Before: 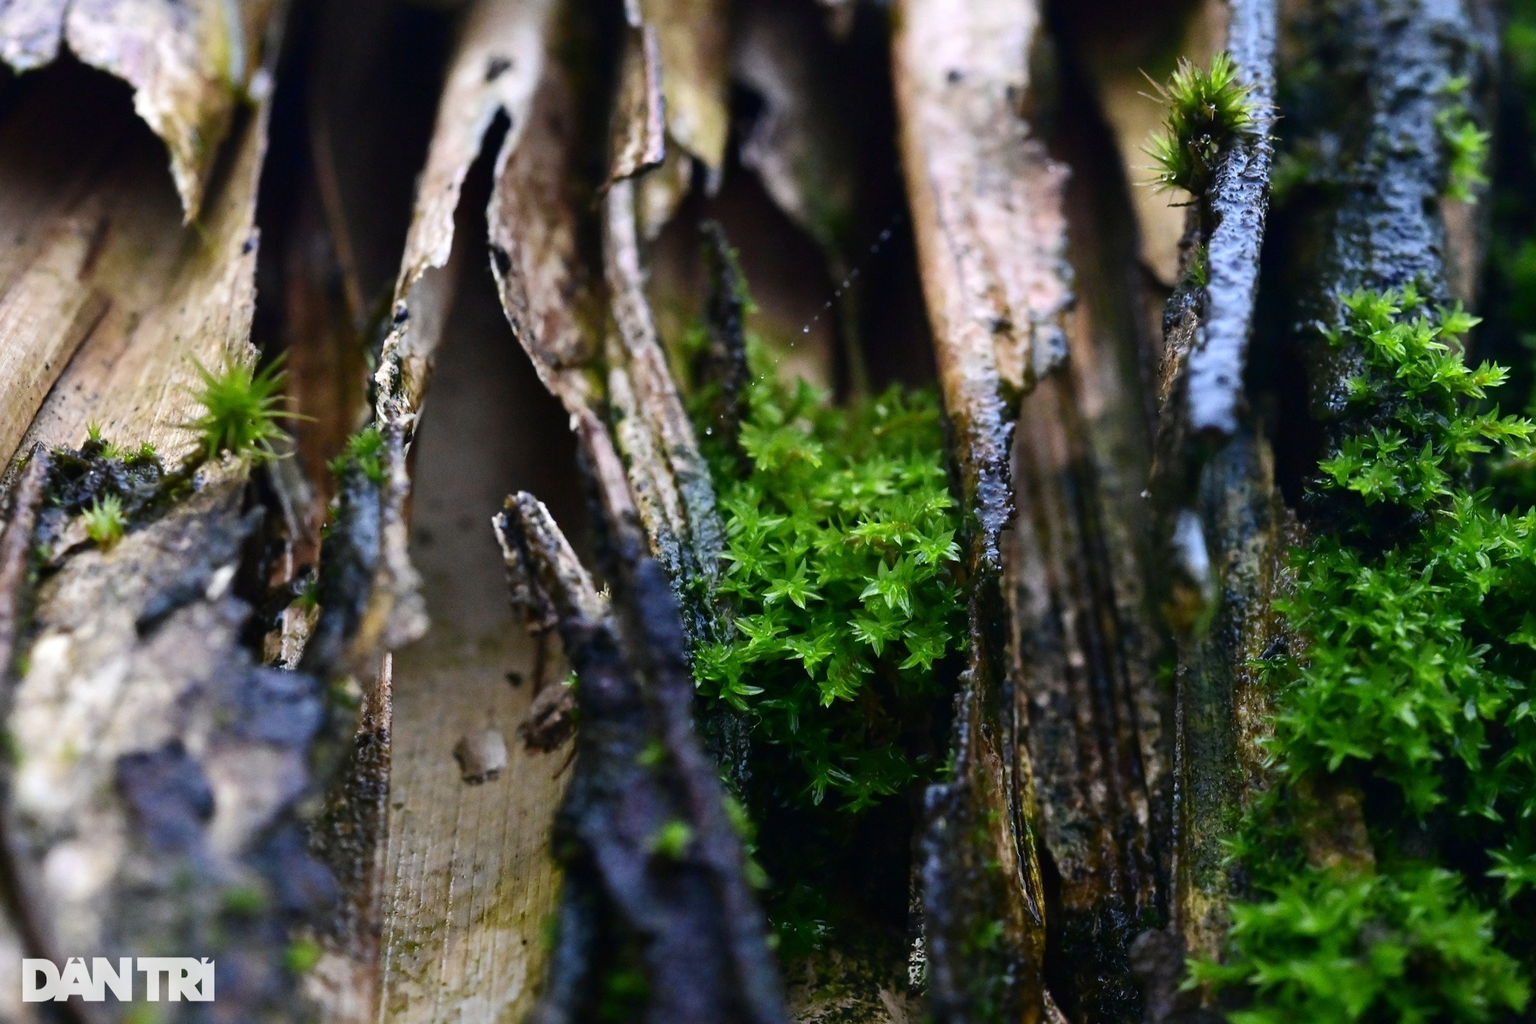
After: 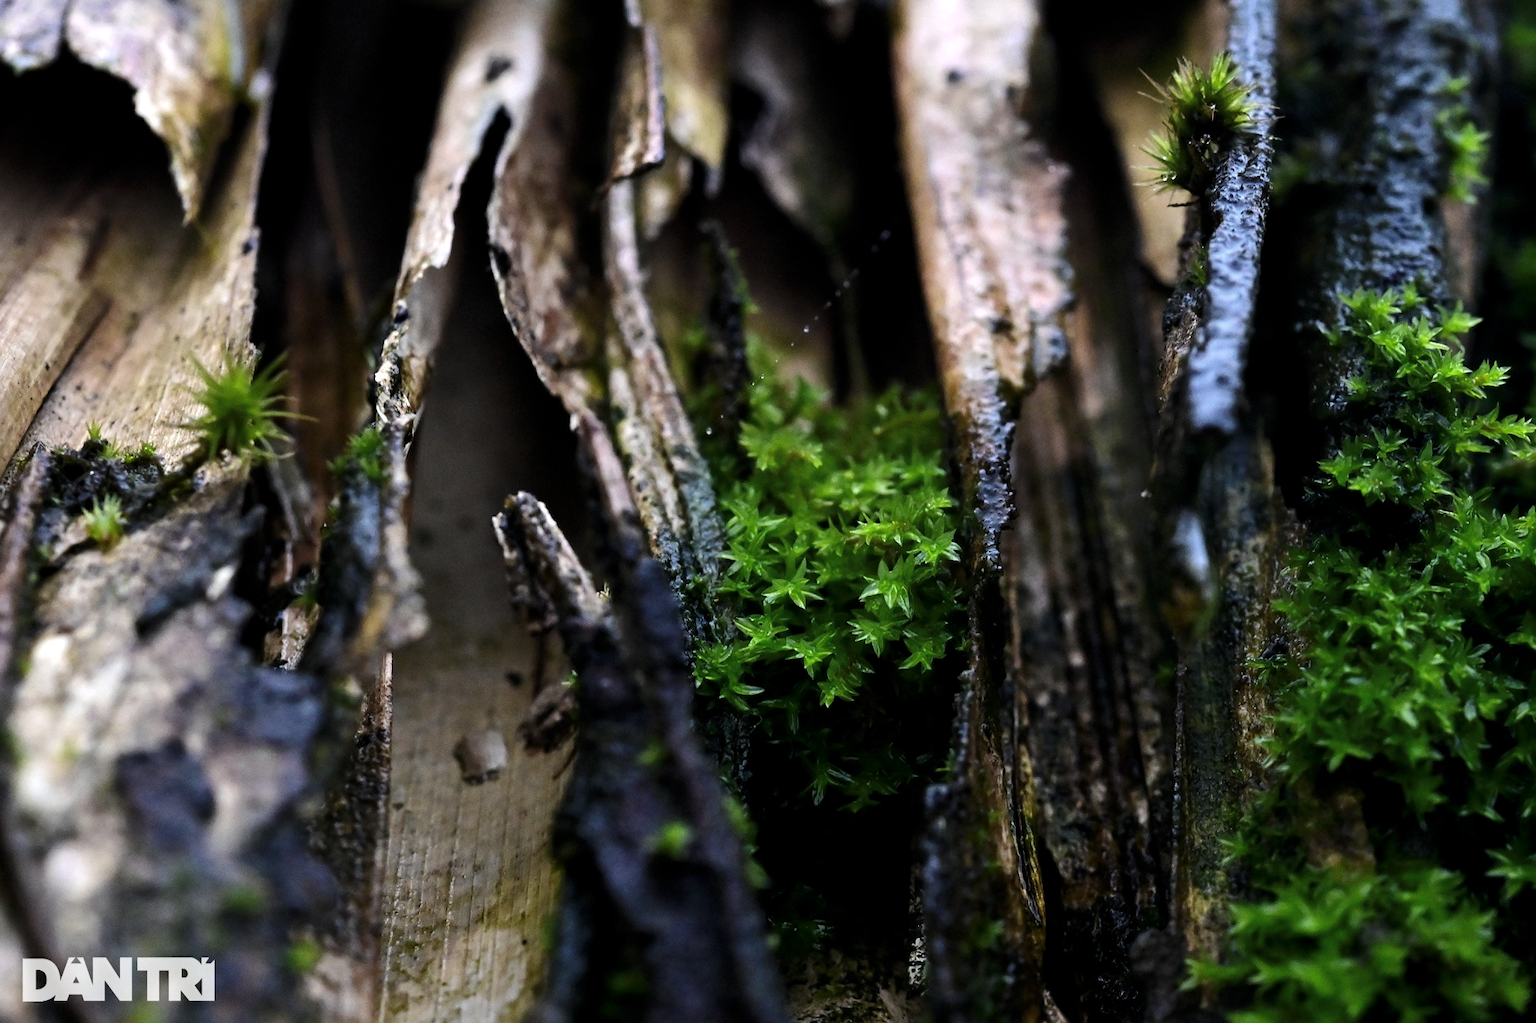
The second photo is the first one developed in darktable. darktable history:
levels: levels [0.029, 0.545, 0.971]
